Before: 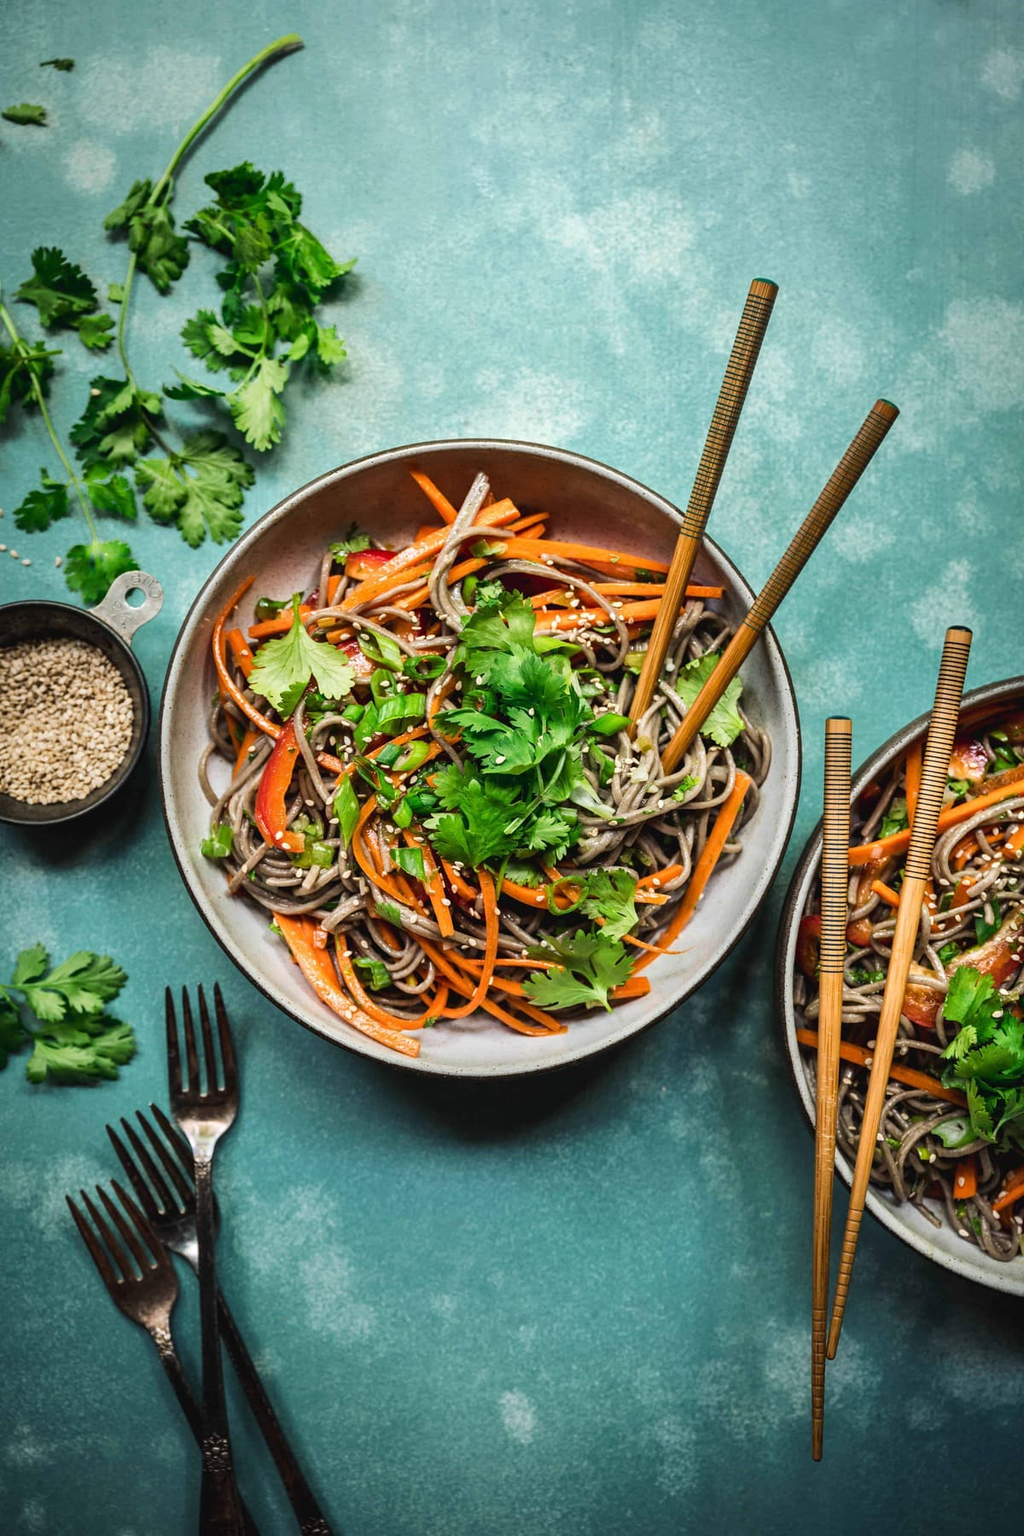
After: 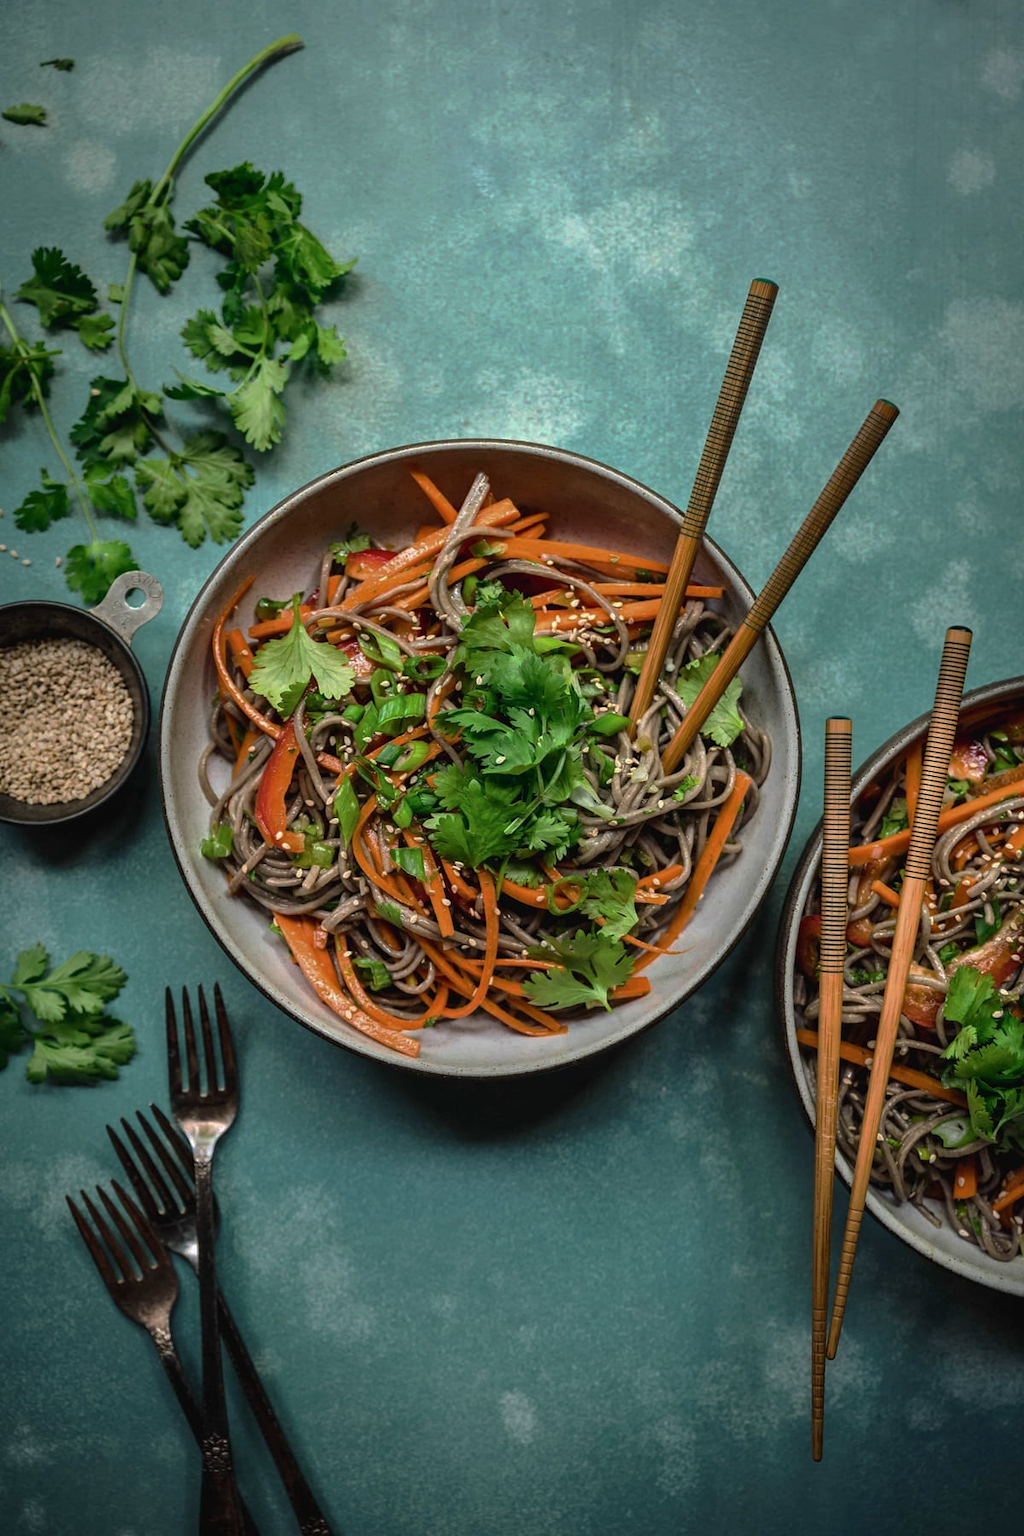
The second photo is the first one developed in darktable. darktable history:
base curve: curves: ch0 [(0, 0) (0.841, 0.609) (1, 1)], exposure shift 0.01, preserve colors none
